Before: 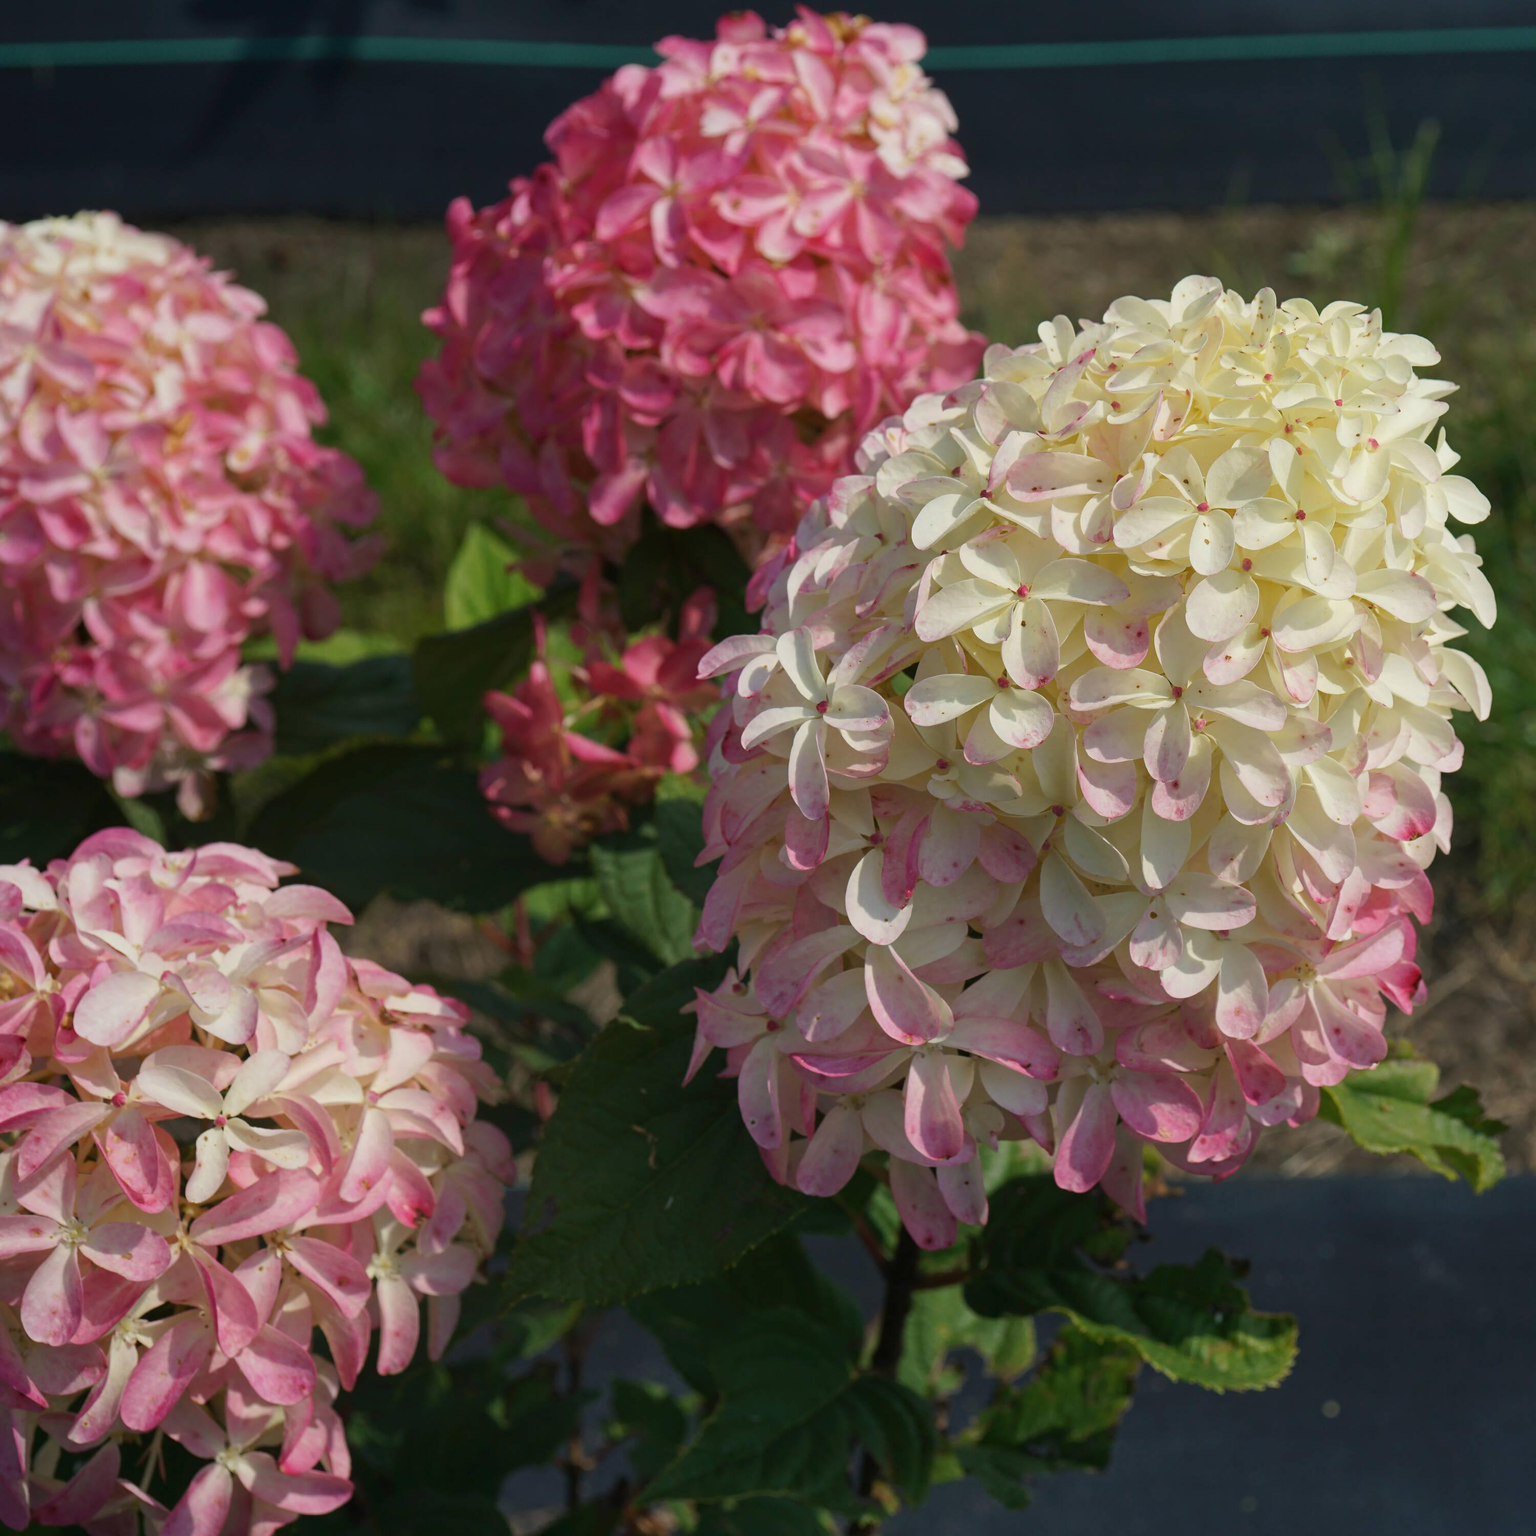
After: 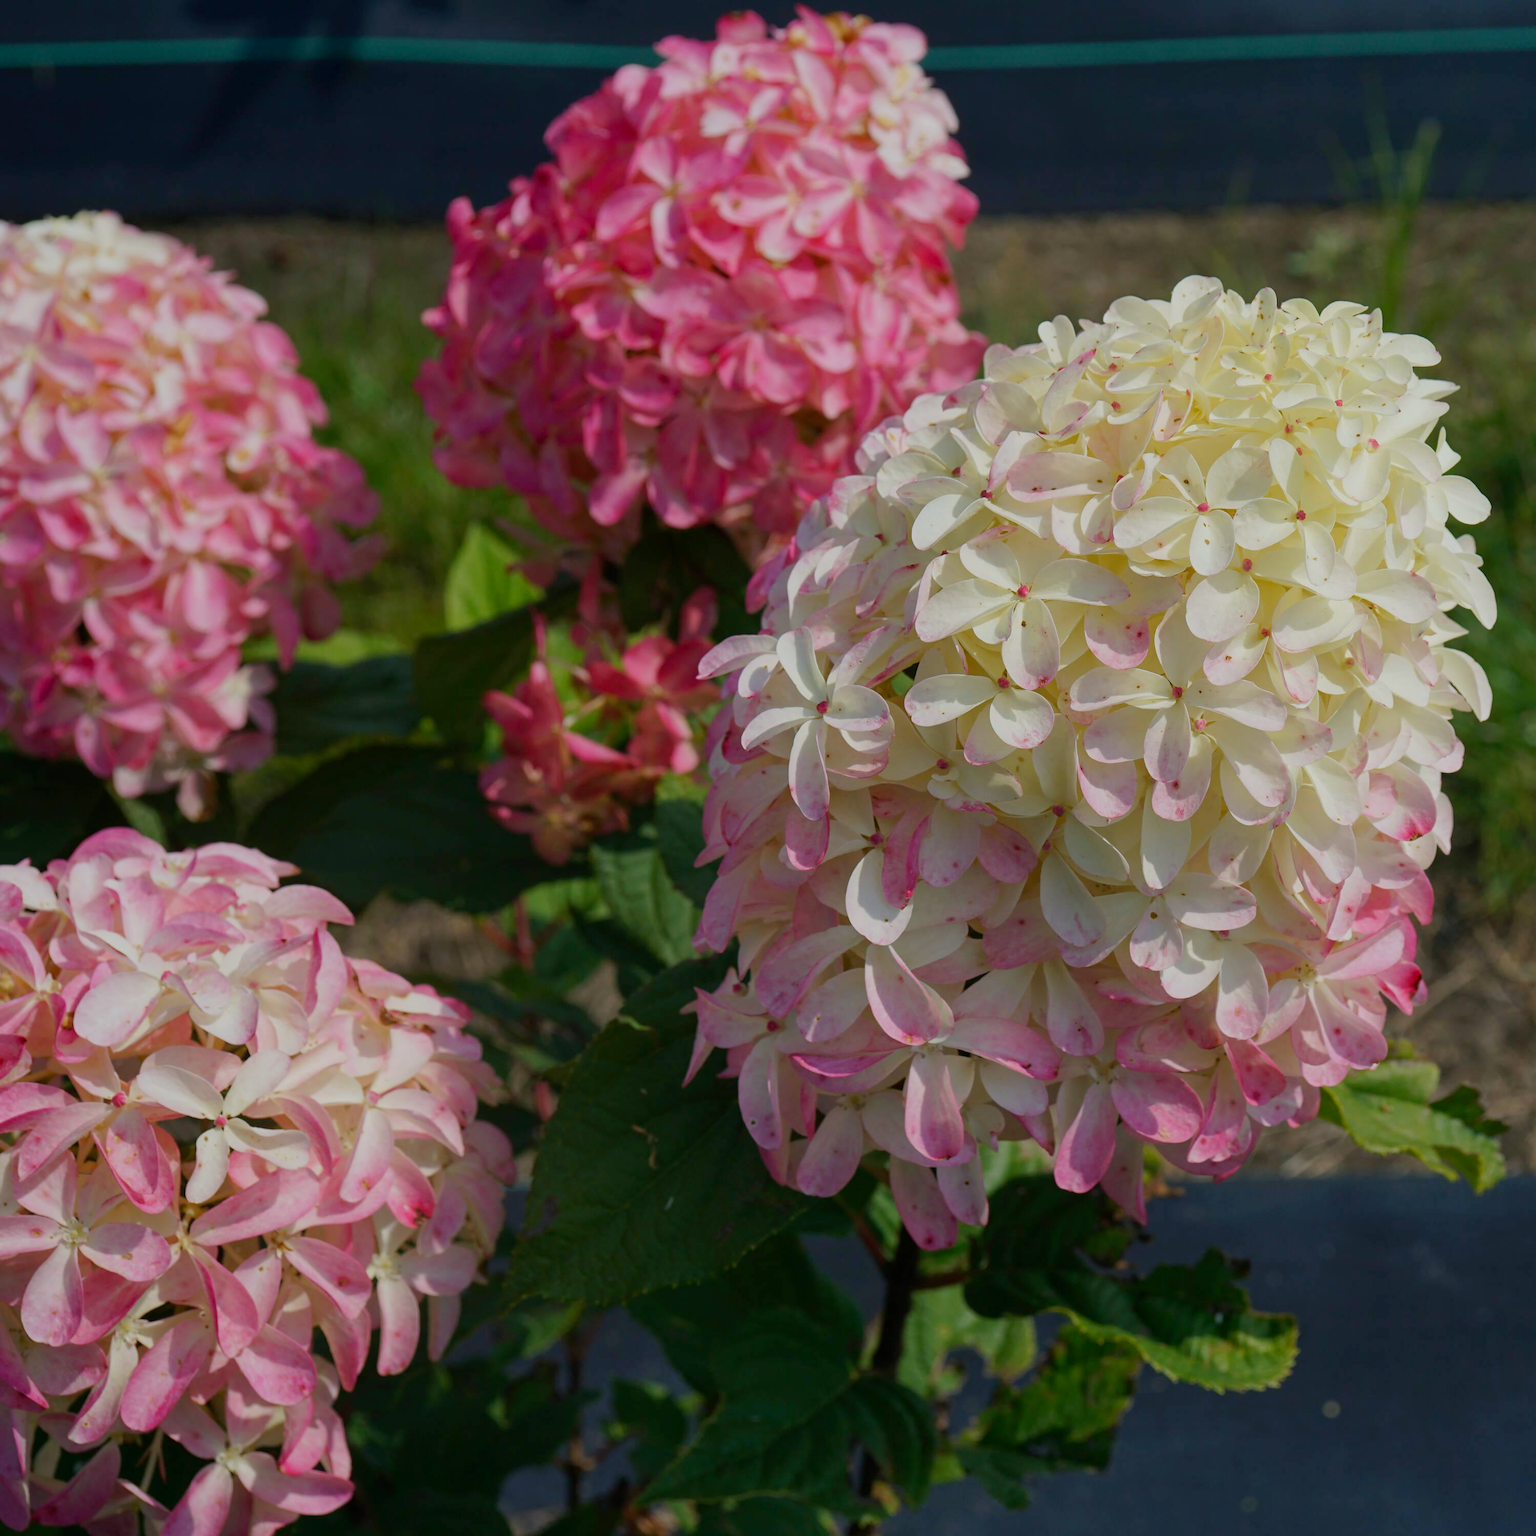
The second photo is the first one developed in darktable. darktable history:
white balance: red 0.983, blue 1.036
filmic rgb: black relative exposure -16 EV, threshold -0.33 EV, transition 3.19 EV, structure ↔ texture 100%, target black luminance 0%, hardness 7.57, latitude 72.96%, contrast 0.908, highlights saturation mix 10%, shadows ↔ highlights balance -0.38%, add noise in highlights 0, preserve chrominance no, color science v4 (2020), iterations of high-quality reconstruction 10, enable highlight reconstruction true
